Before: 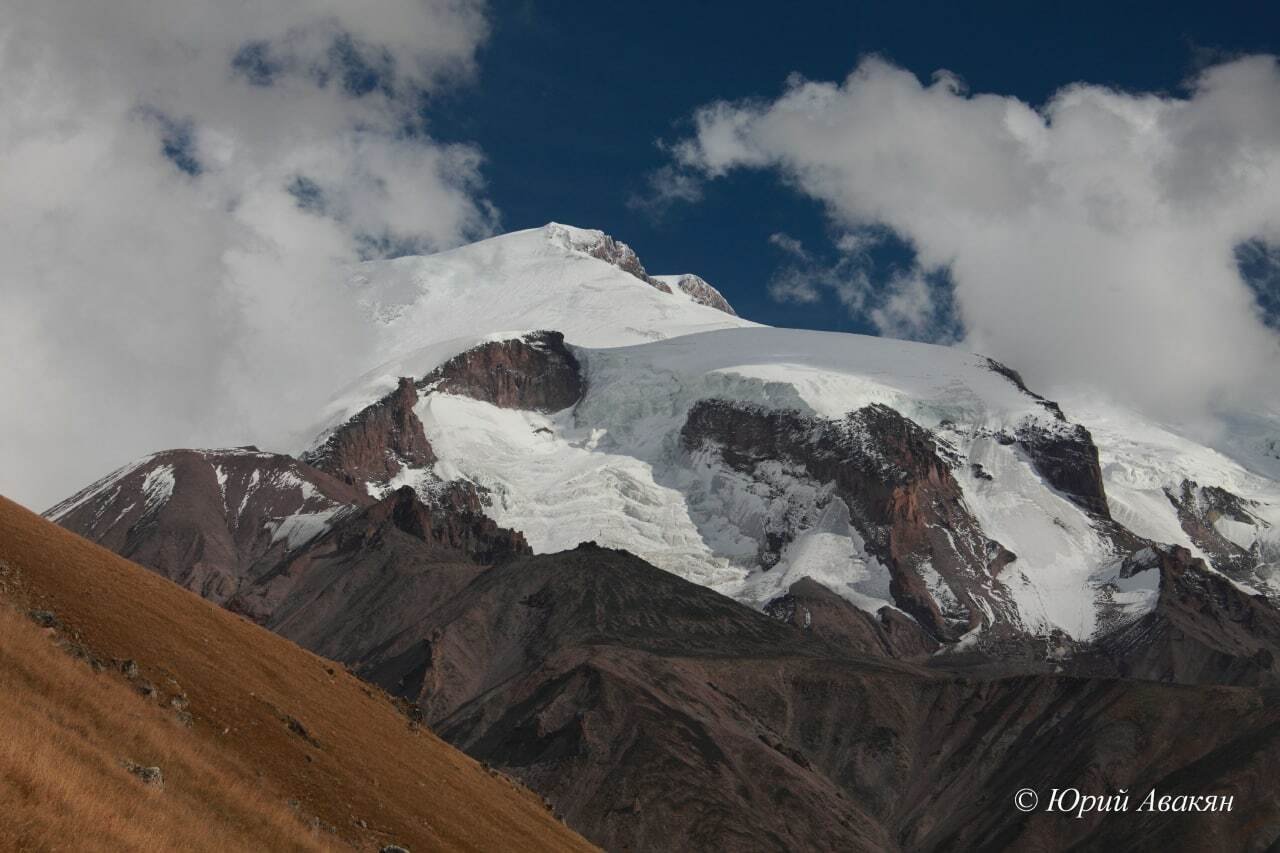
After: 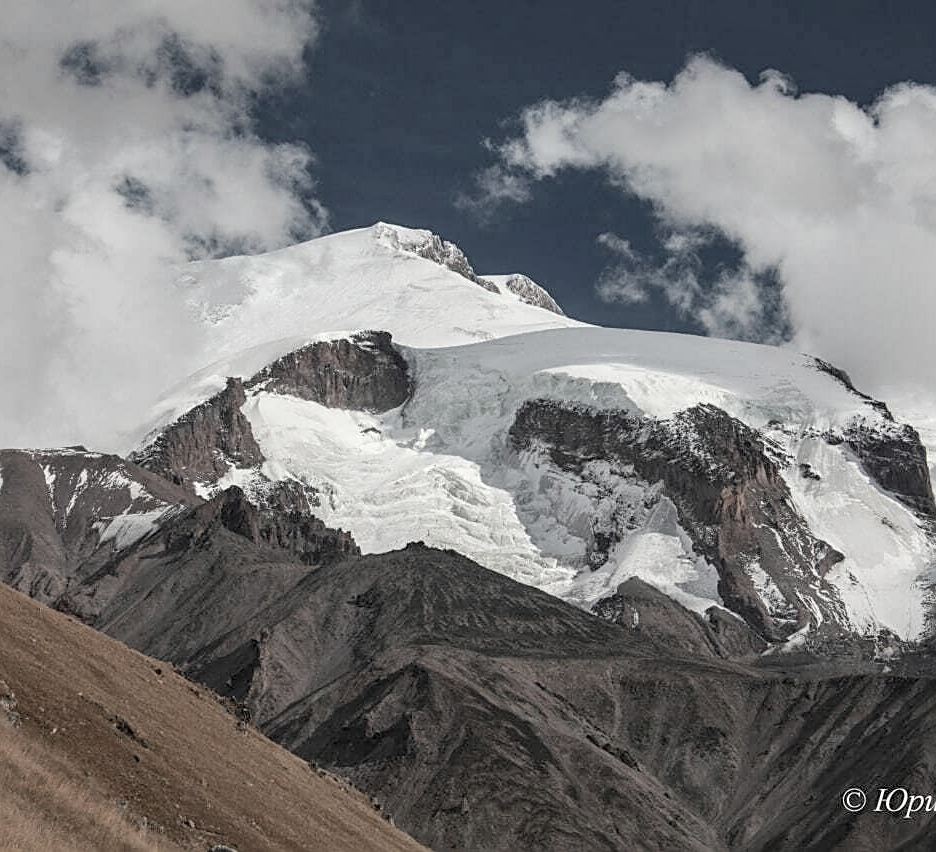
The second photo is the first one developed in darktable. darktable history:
sharpen: on, module defaults
contrast brightness saturation: brightness 0.181, saturation -0.485
crop: left 13.449%, top 0%, right 13.421%
local contrast: detail 150%
